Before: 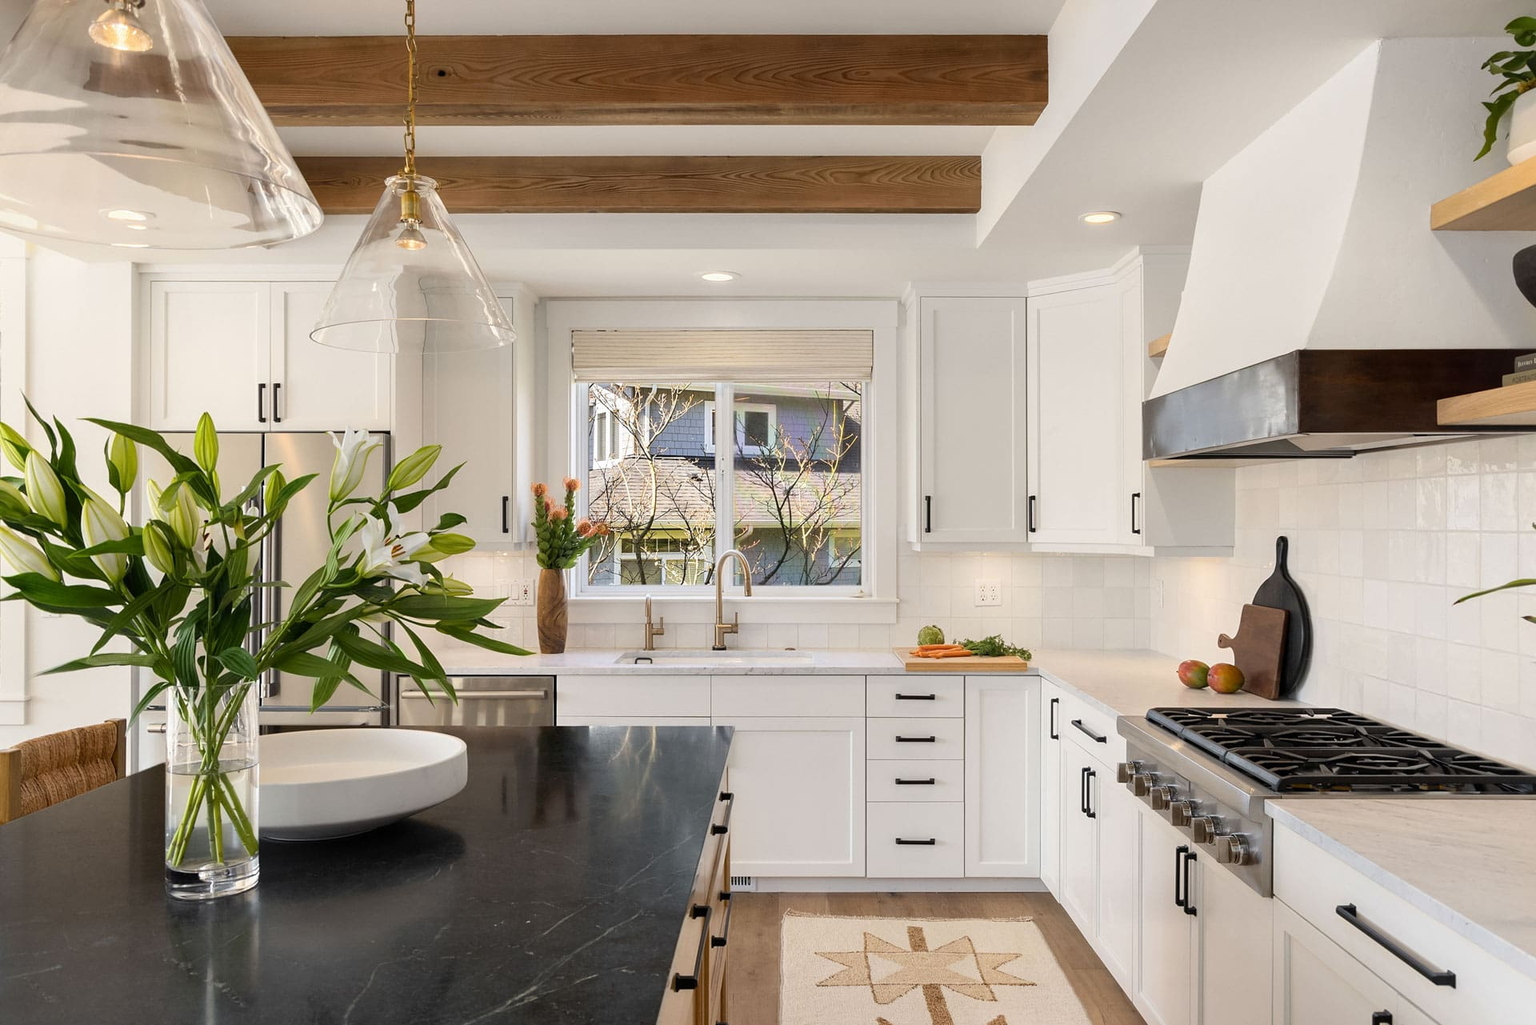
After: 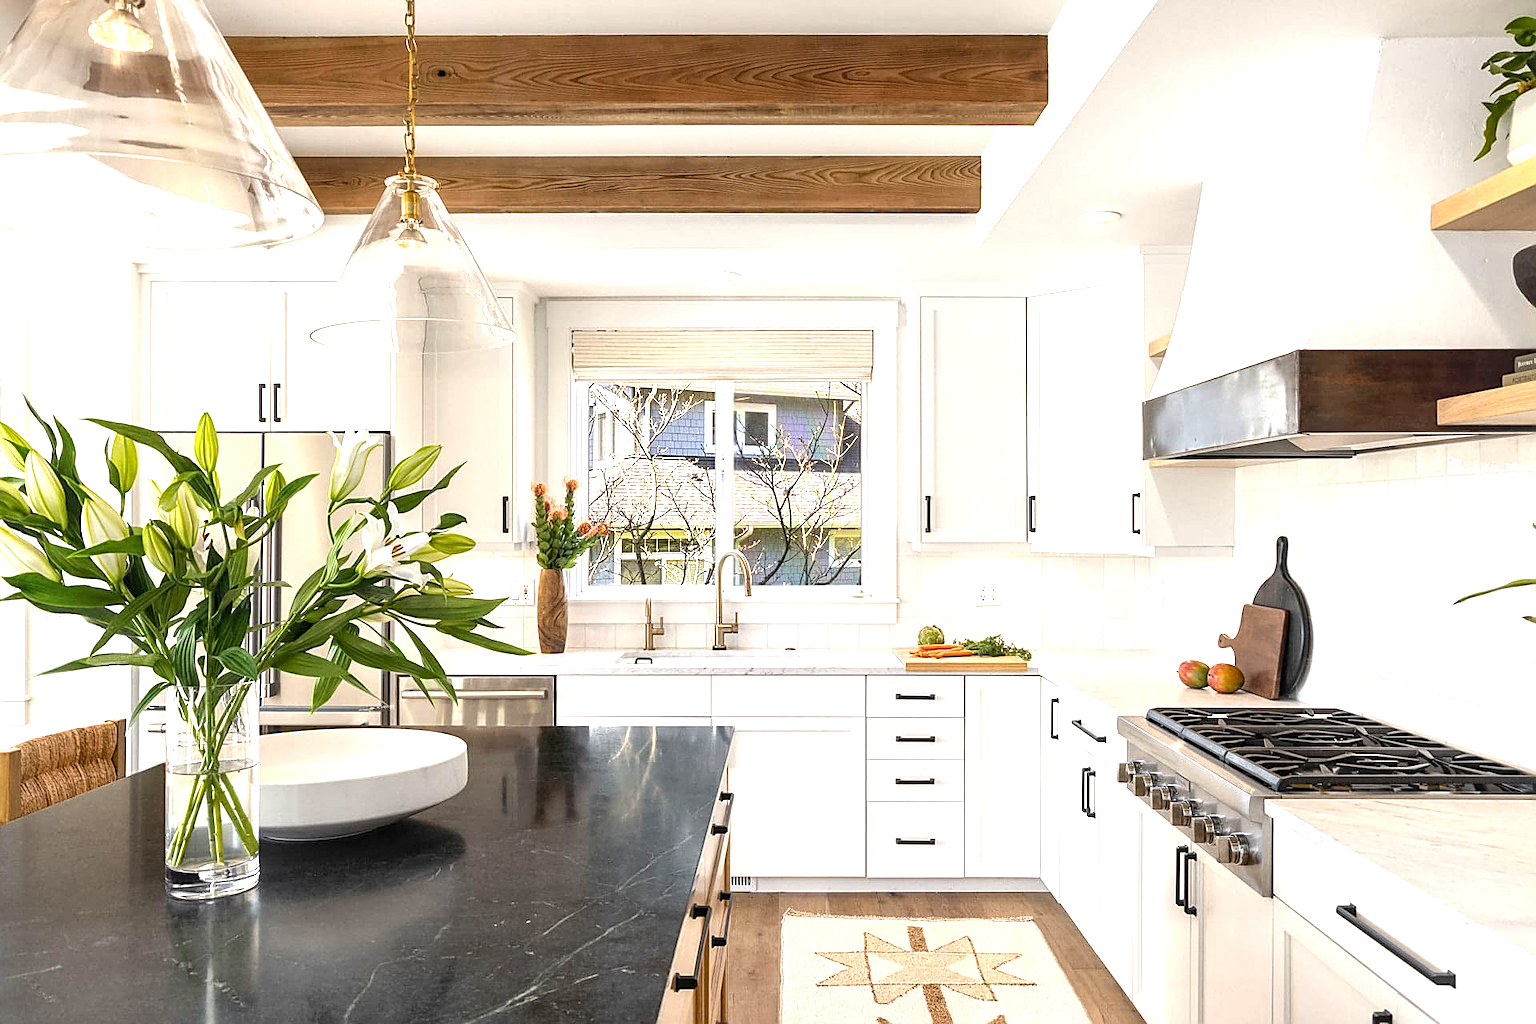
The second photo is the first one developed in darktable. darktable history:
sharpen: on, module defaults
exposure: black level correction 0.001, exposure 0.955 EV, compensate exposure bias true, compensate highlight preservation false
local contrast: detail 130%
